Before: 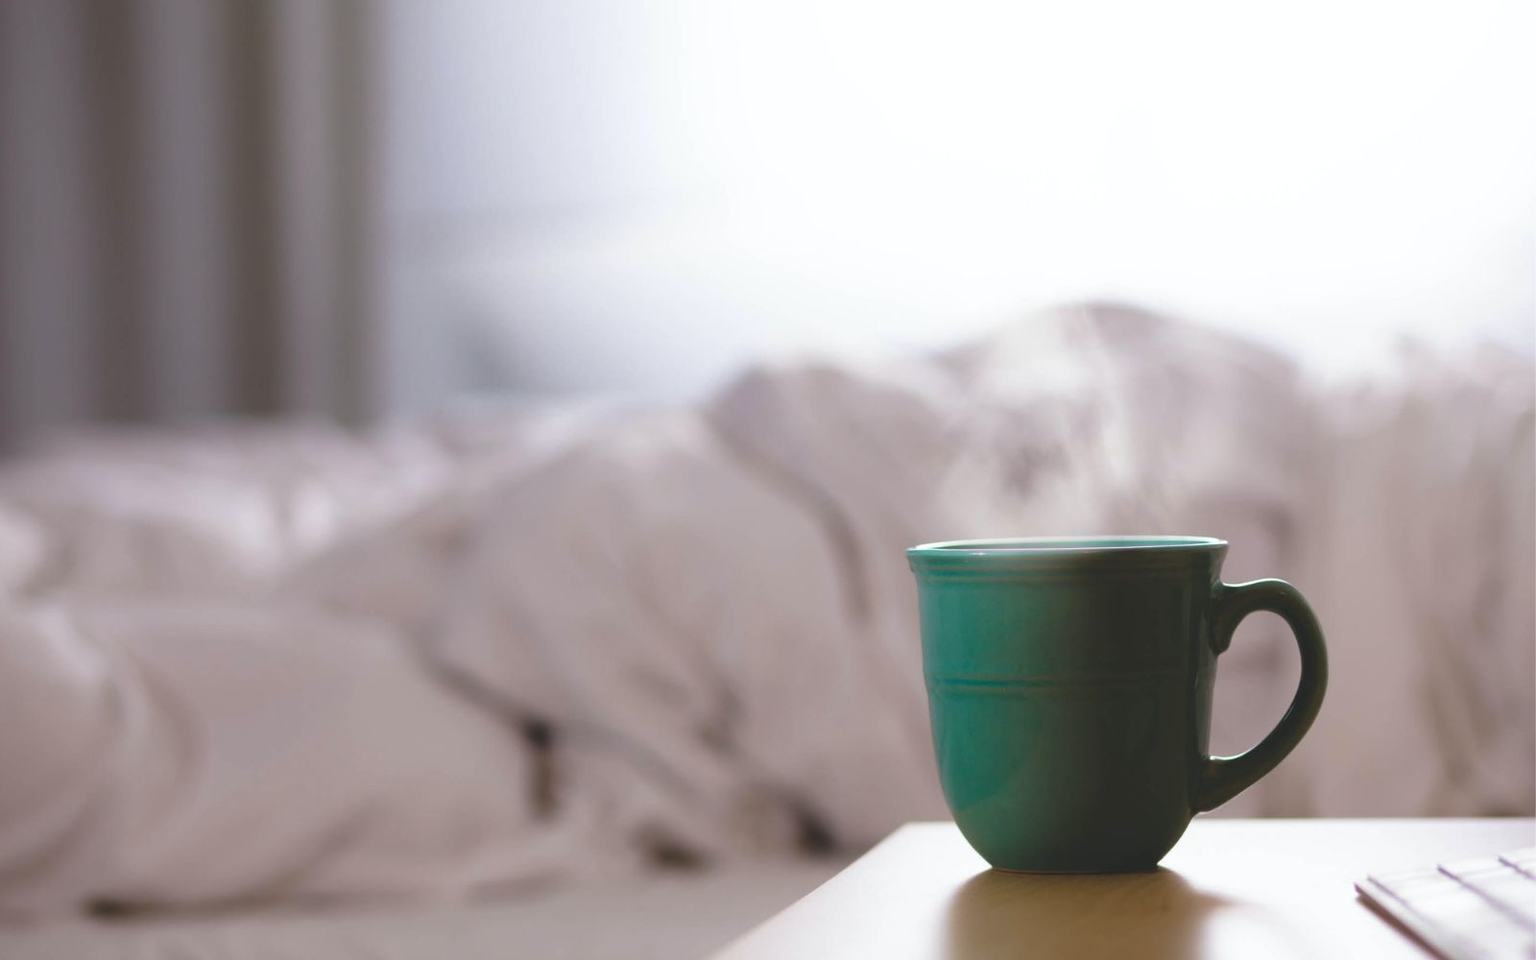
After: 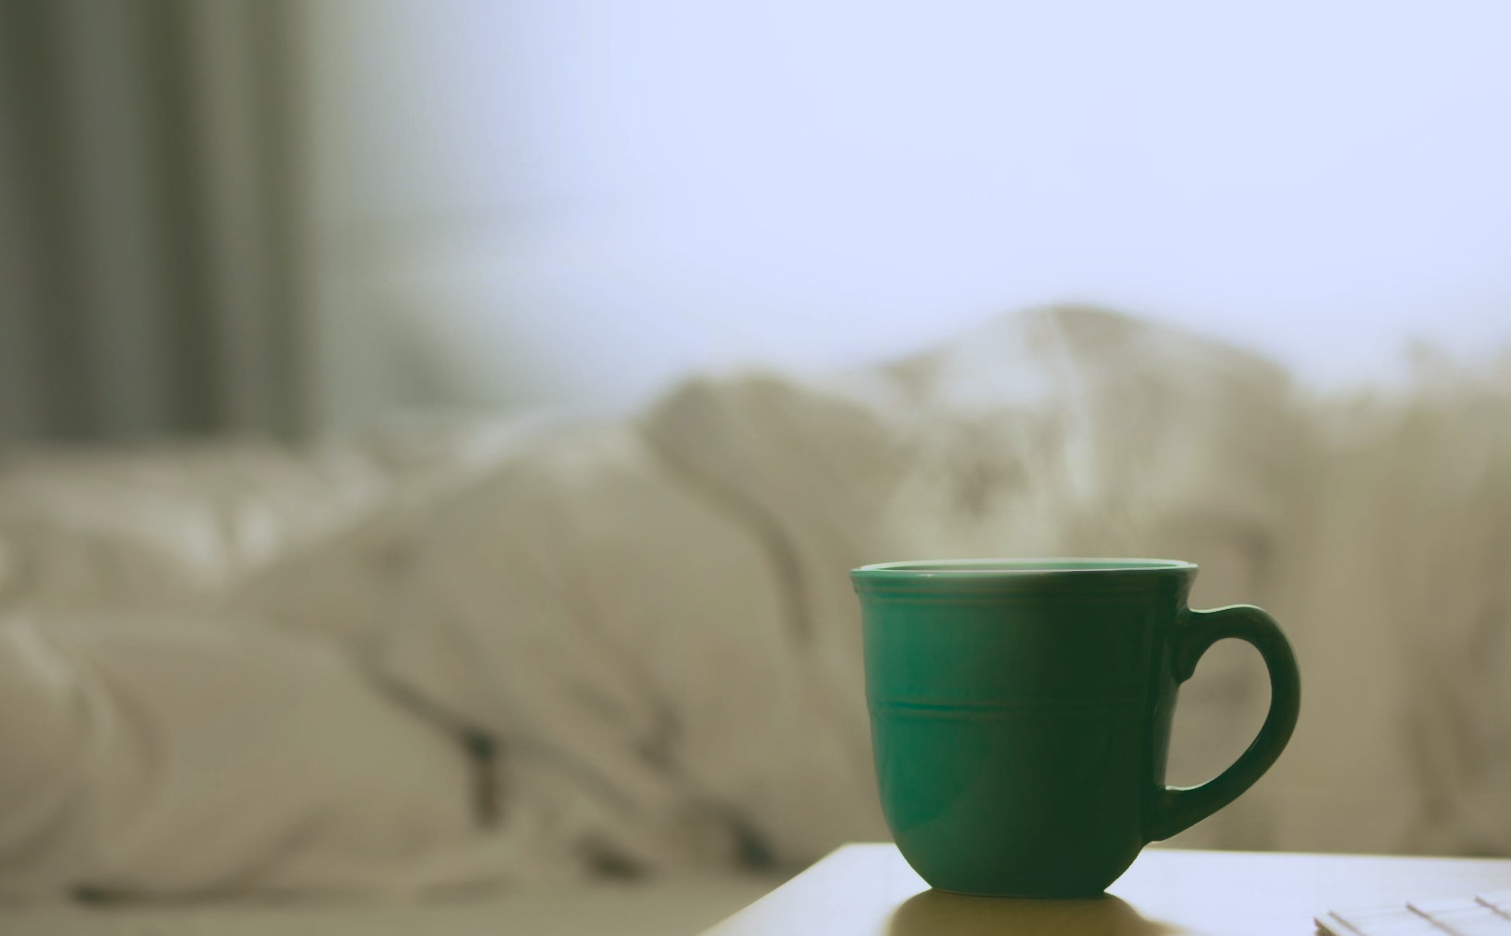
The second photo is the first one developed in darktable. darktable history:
rotate and perspective: rotation 0.062°, lens shift (vertical) 0.115, lens shift (horizontal) -0.133, crop left 0.047, crop right 0.94, crop top 0.061, crop bottom 0.94
local contrast: mode bilateral grid, contrast 20, coarseness 50, detail 130%, midtone range 0.2
rgb curve: curves: ch0 [(0.123, 0.061) (0.995, 0.887)]; ch1 [(0.06, 0.116) (1, 0.906)]; ch2 [(0, 0) (0.824, 0.69) (1, 1)], mode RGB, independent channels, compensate middle gray true
contrast equalizer: octaves 7, y [[0.6 ×6], [0.55 ×6], [0 ×6], [0 ×6], [0 ×6]], mix -1
color balance: input saturation 99%
